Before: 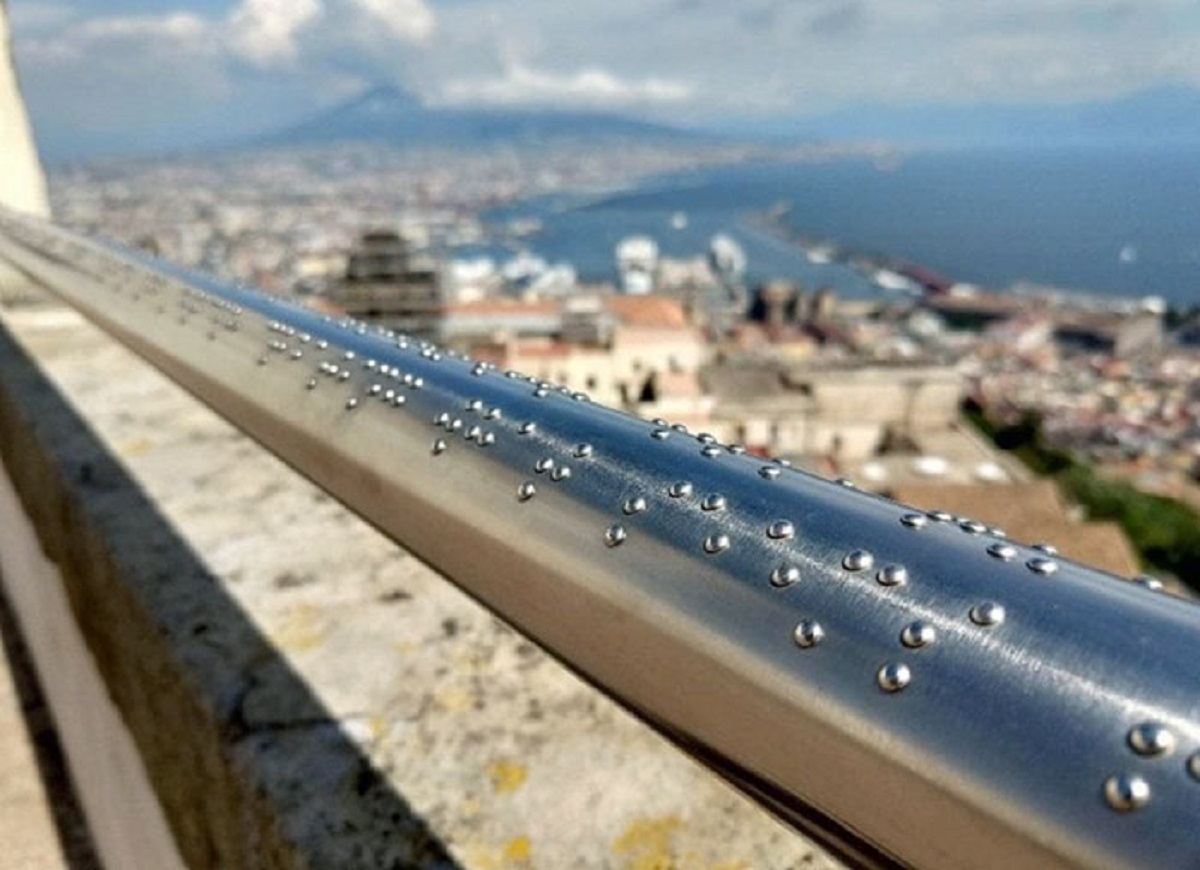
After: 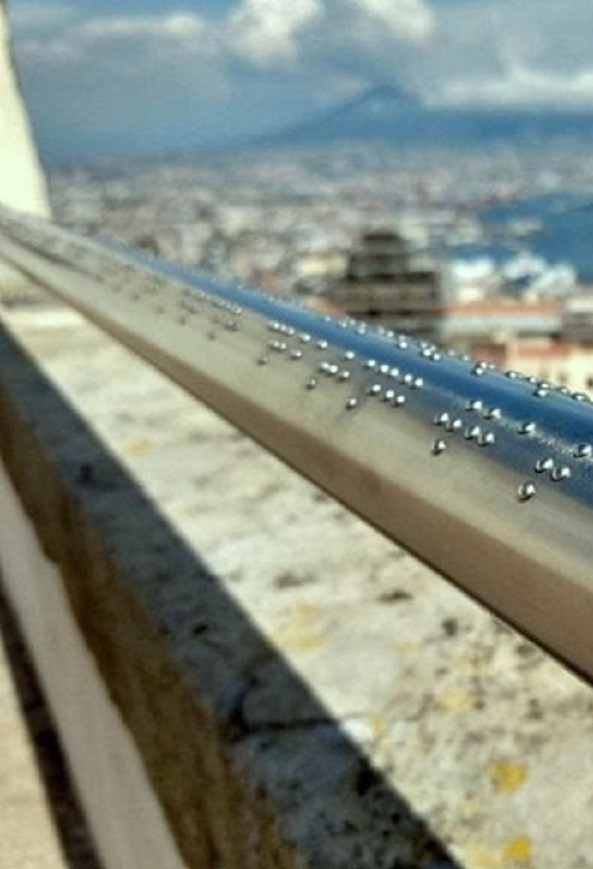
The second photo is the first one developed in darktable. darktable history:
tone equalizer: on, module defaults
shadows and highlights: shadows 52.53, shadows color adjustment 99.16%, highlights color adjustment 0.302%, soften with gaussian
color correction: highlights a* -6.82, highlights b* 0.413
crop and rotate: left 0.05%, top 0%, right 50.47%
